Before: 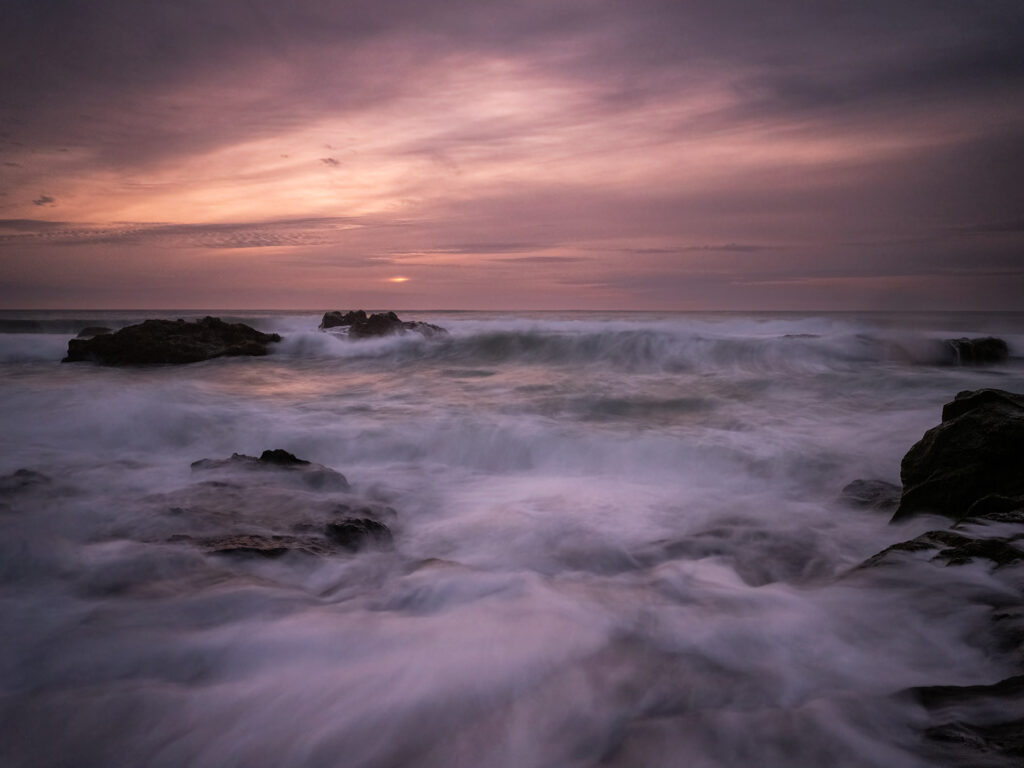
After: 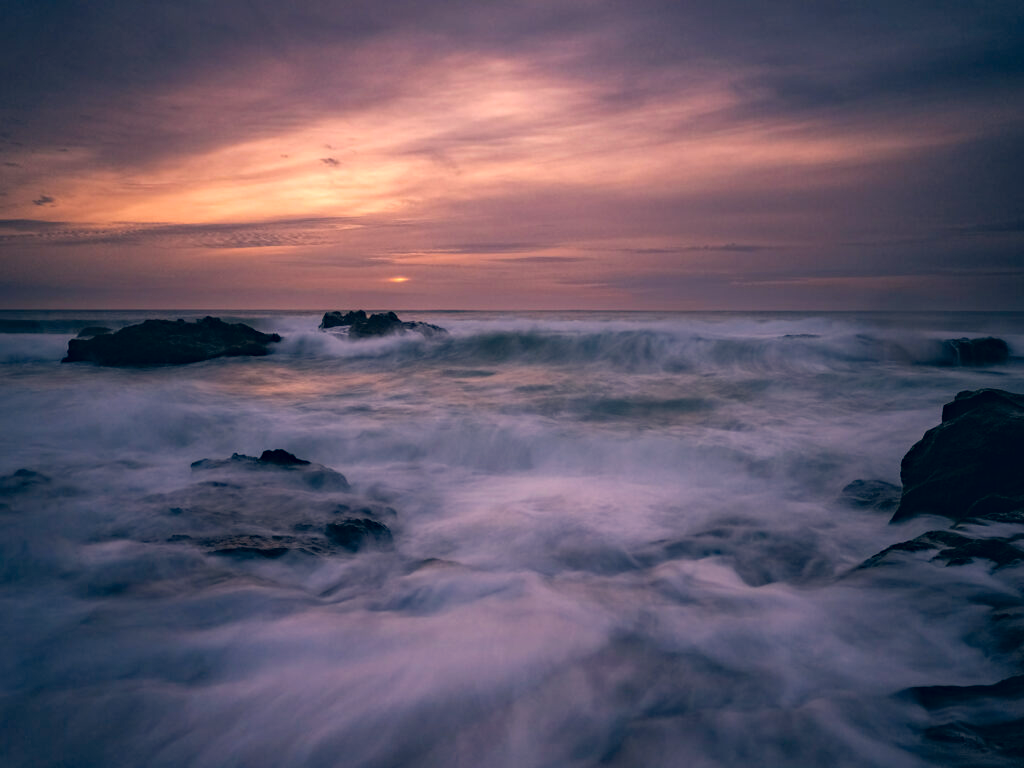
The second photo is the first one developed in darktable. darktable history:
haze removal: compatibility mode true, adaptive false
color correction: highlights a* 10.32, highlights b* 14.66, shadows a* -9.59, shadows b* -15.02
